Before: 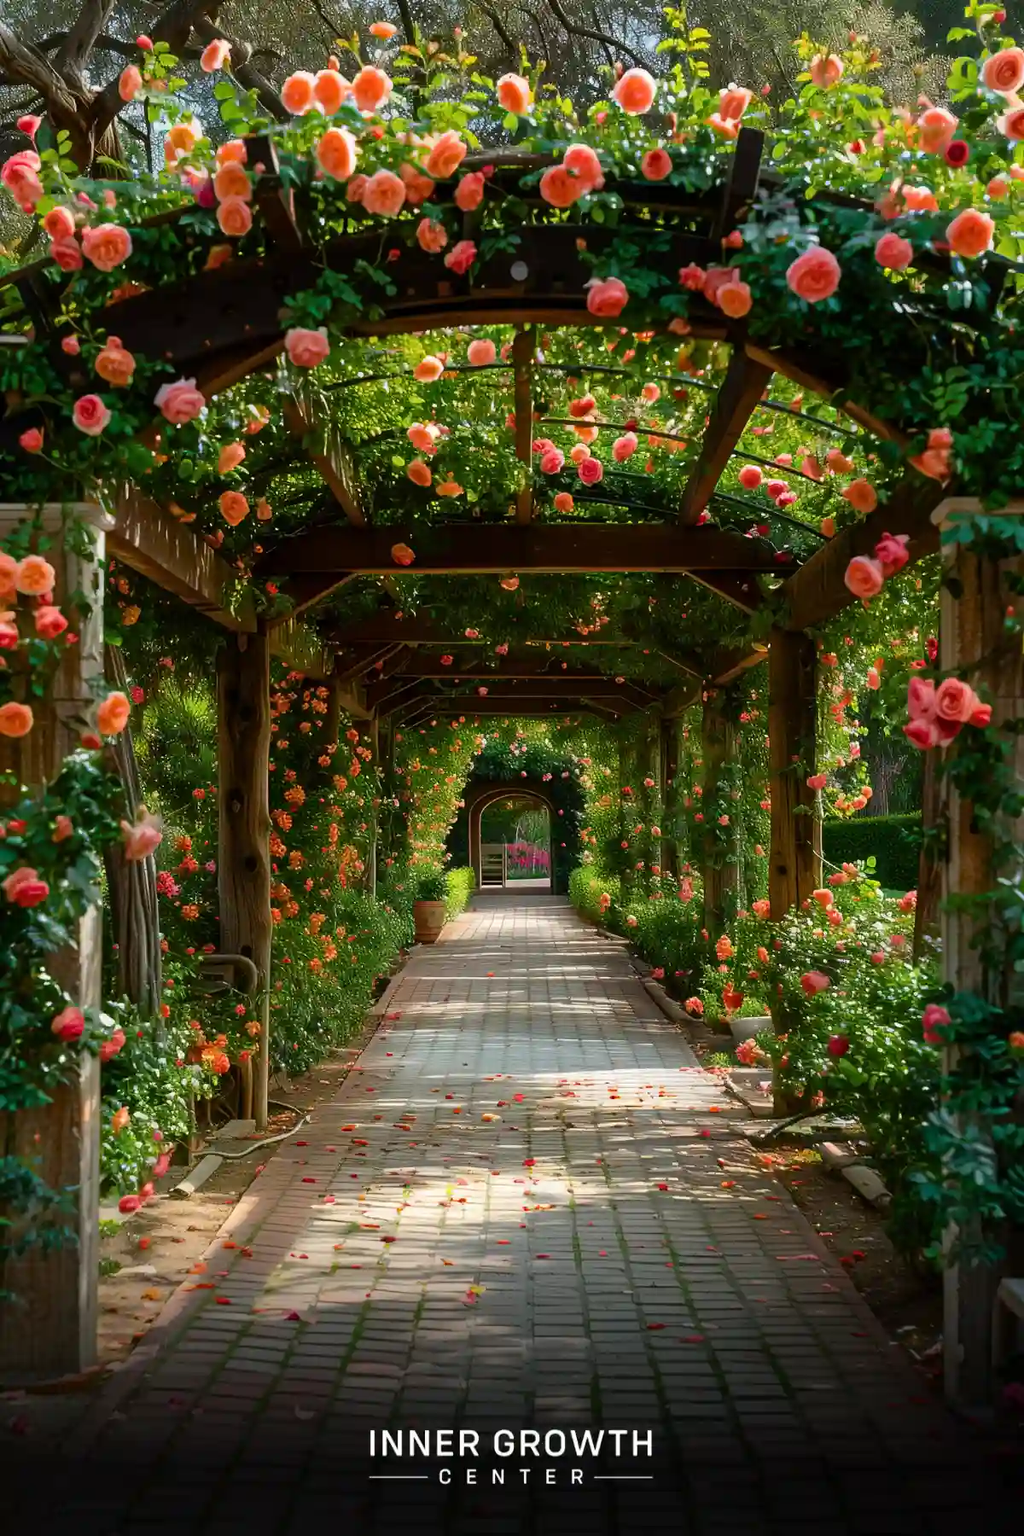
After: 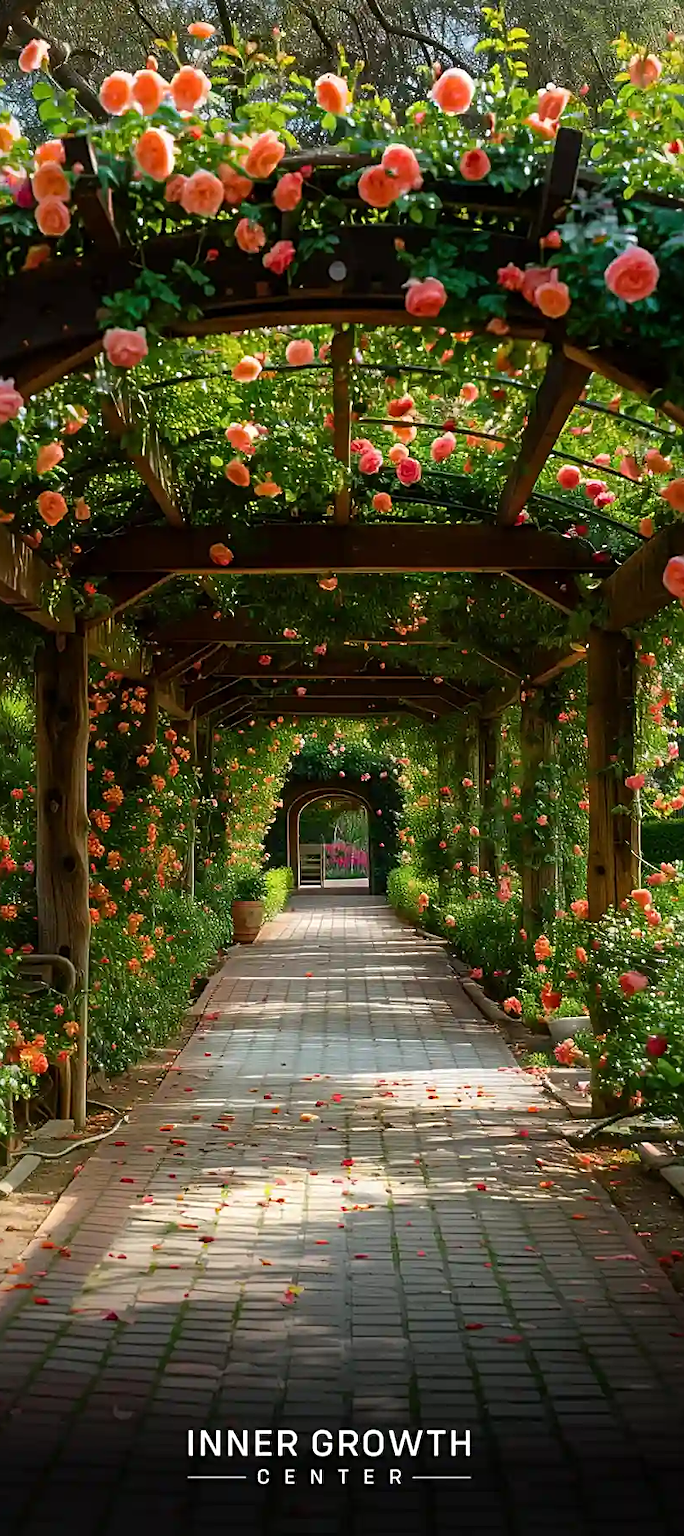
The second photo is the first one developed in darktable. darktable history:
sharpen: radius 2.528, amount 0.341
crop and rotate: left 17.752%, right 15.333%
